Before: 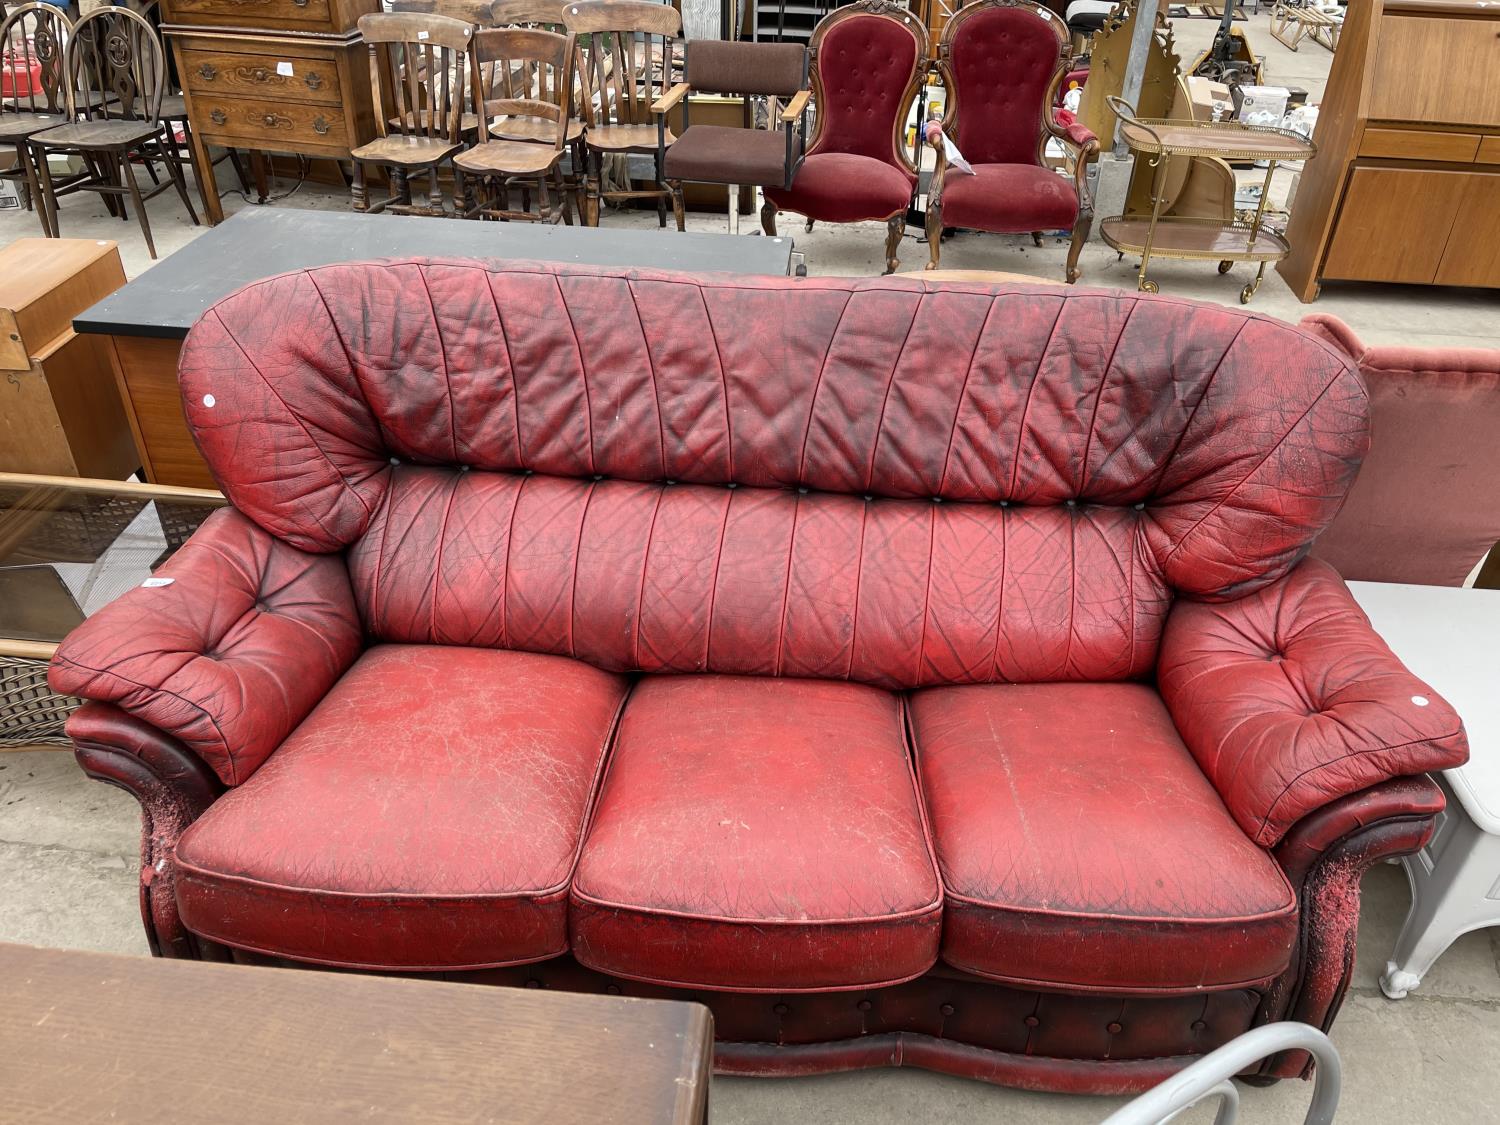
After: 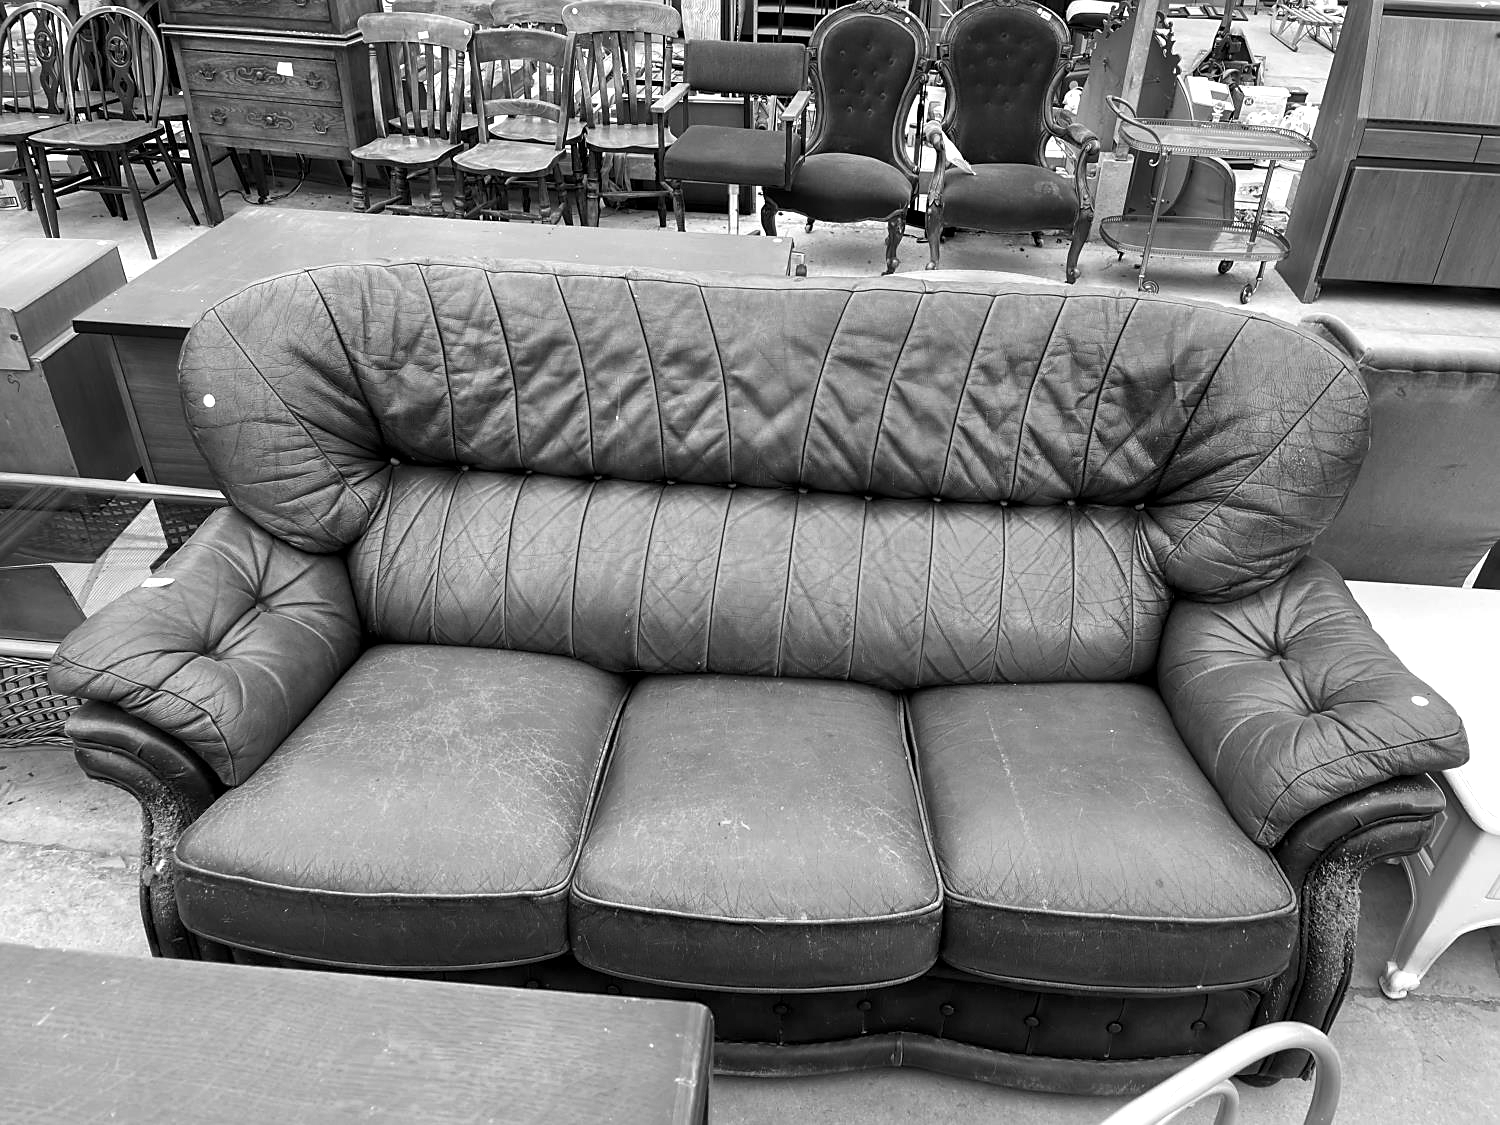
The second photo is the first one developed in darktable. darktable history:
local contrast: mode bilateral grid, contrast 20, coarseness 51, detail 129%, midtone range 0.2
color balance rgb: perceptual saturation grading › global saturation 25.135%, perceptual brilliance grading › global brilliance 10.96%, global vibrance 15.193%
sharpen: radius 1.821, amount 0.392, threshold 1.305
color calibration: output gray [0.267, 0.423, 0.261, 0], illuminant as shot in camera, x 0.377, y 0.393, temperature 4192.35 K
